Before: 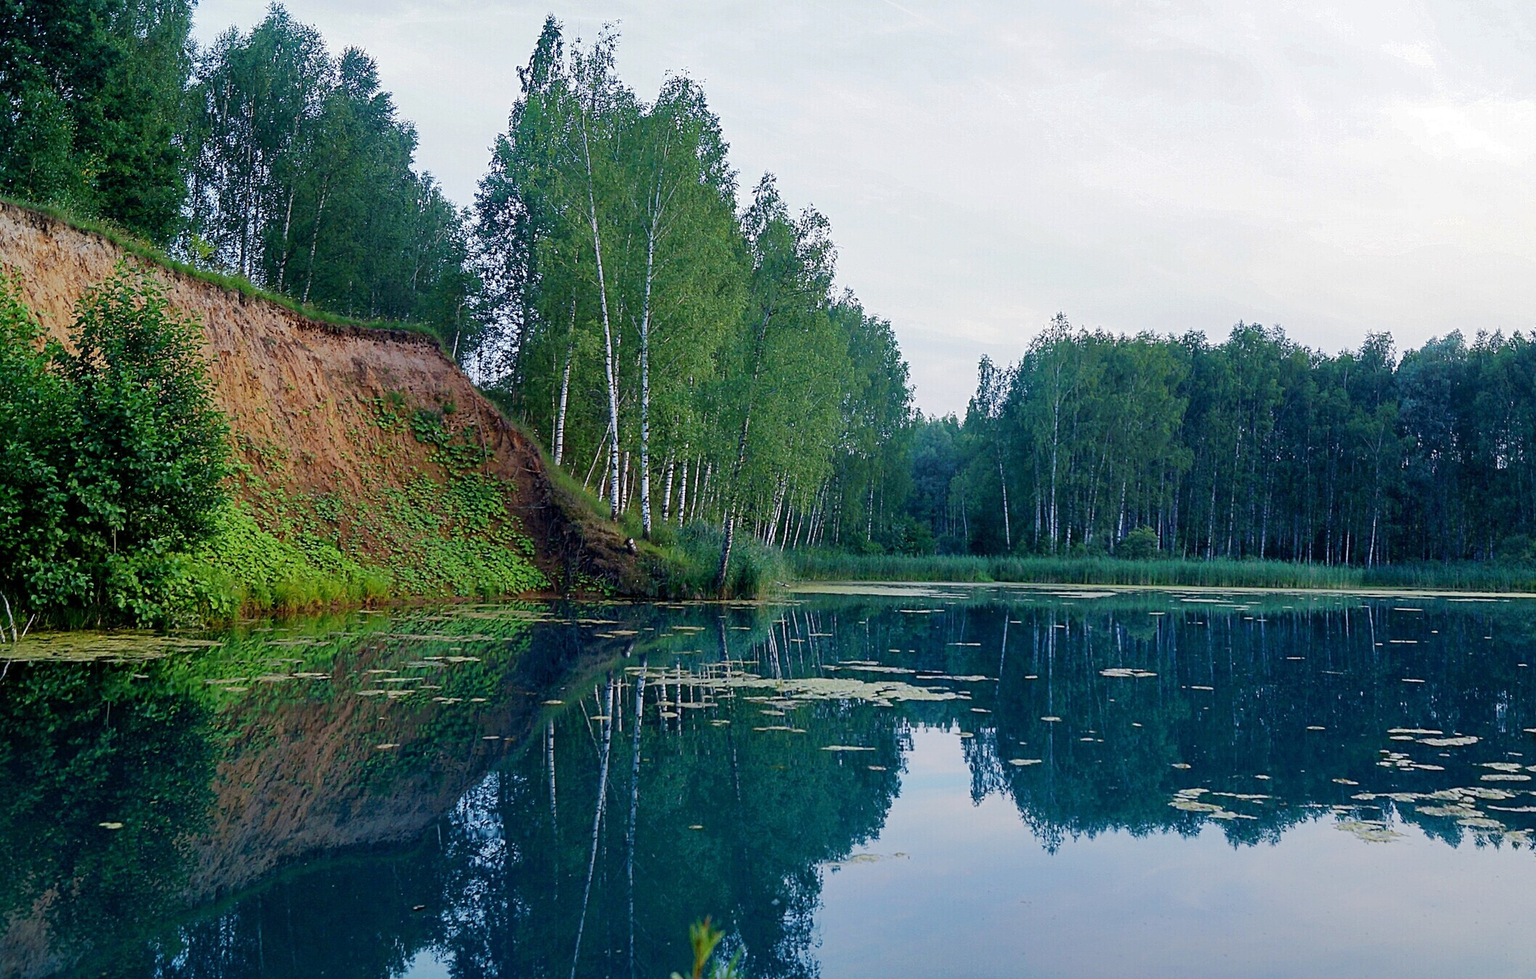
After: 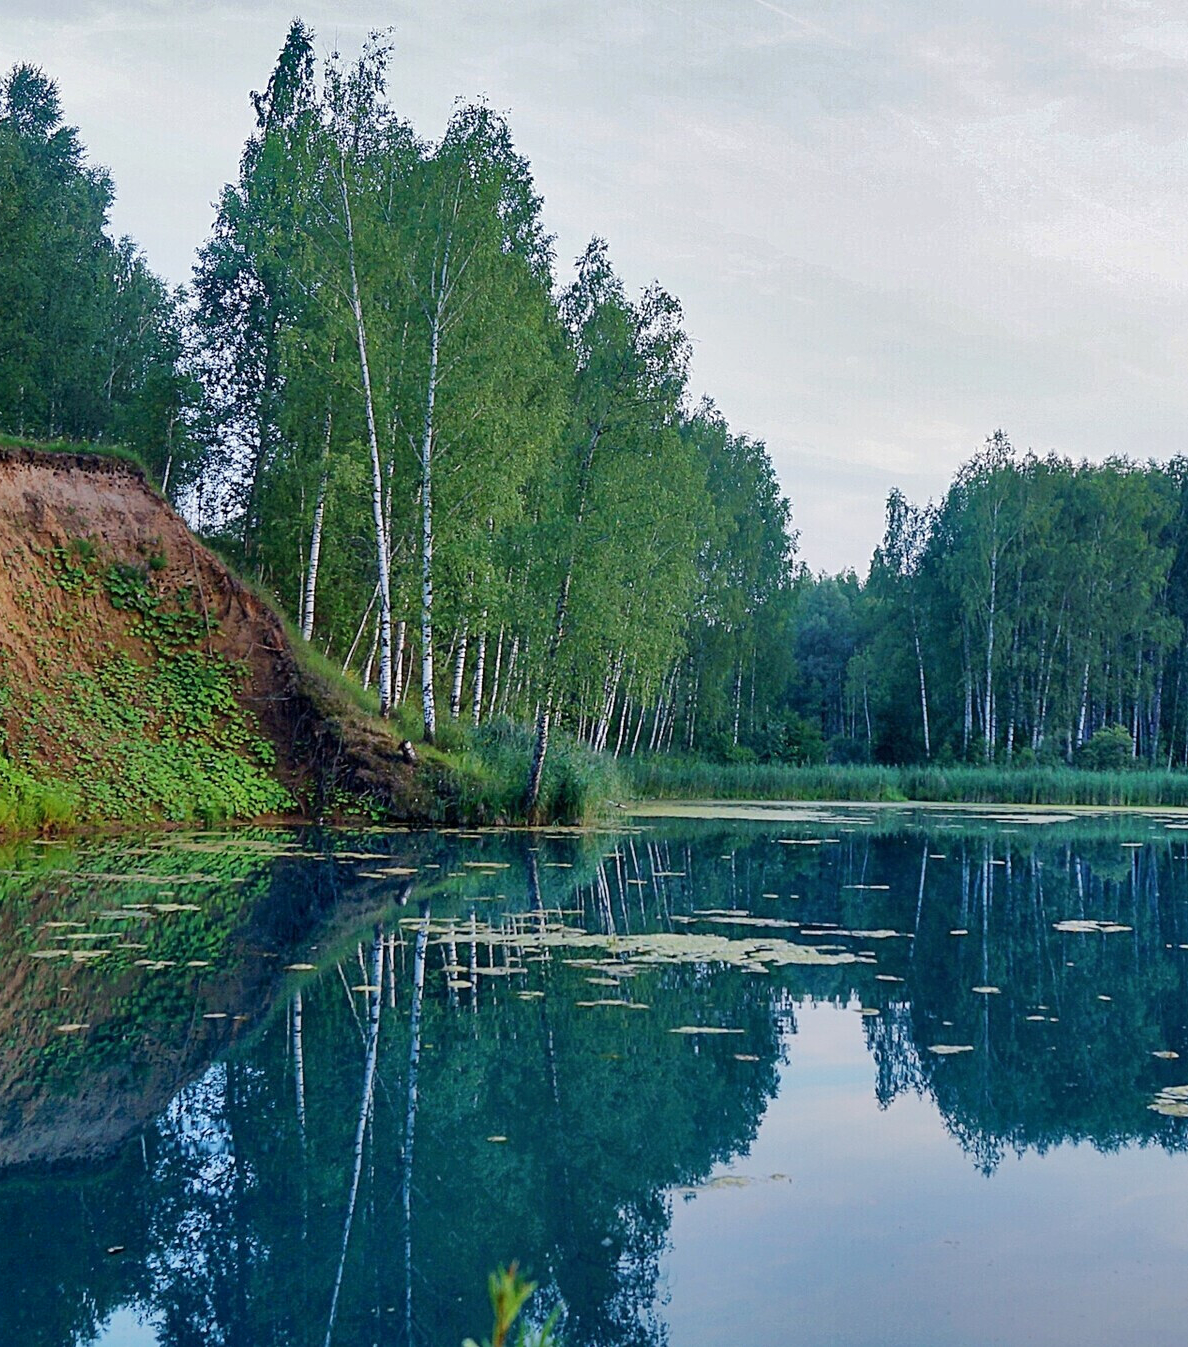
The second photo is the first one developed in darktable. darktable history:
crop: left 21.835%, right 21.968%
shadows and highlights: soften with gaussian
